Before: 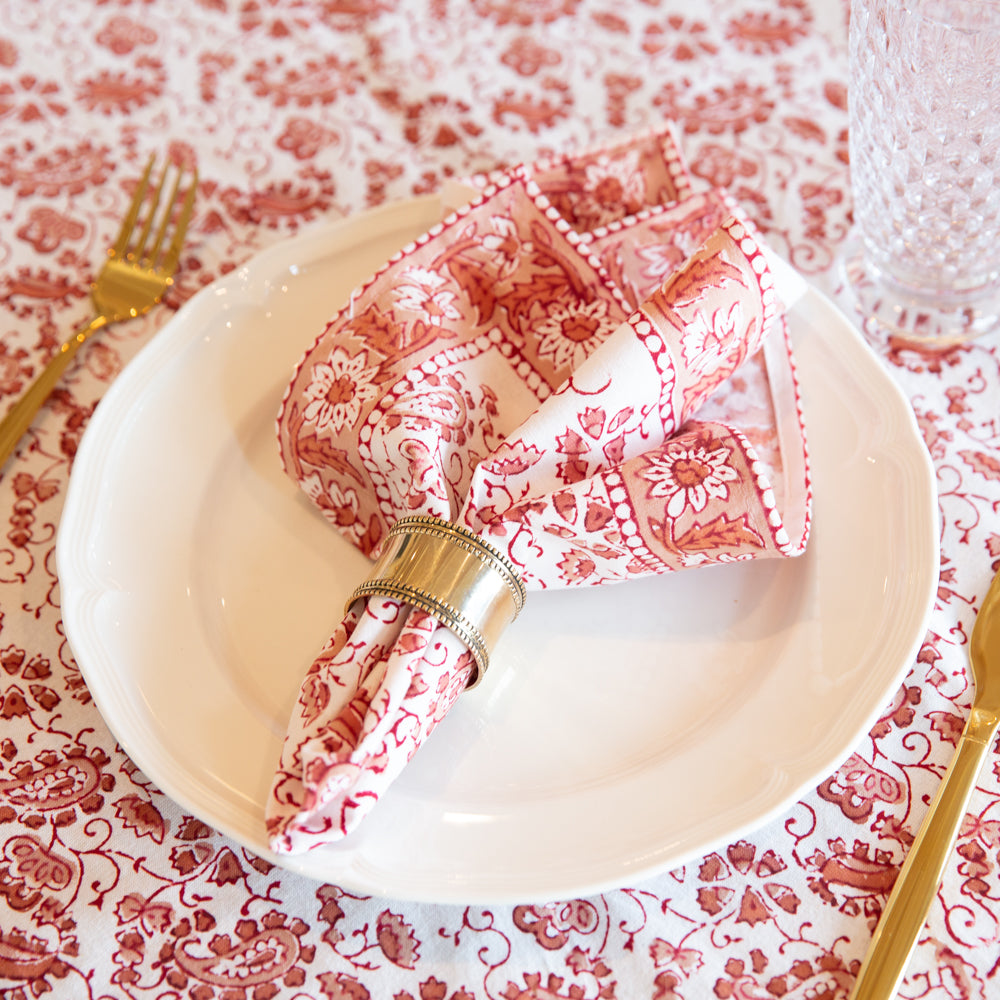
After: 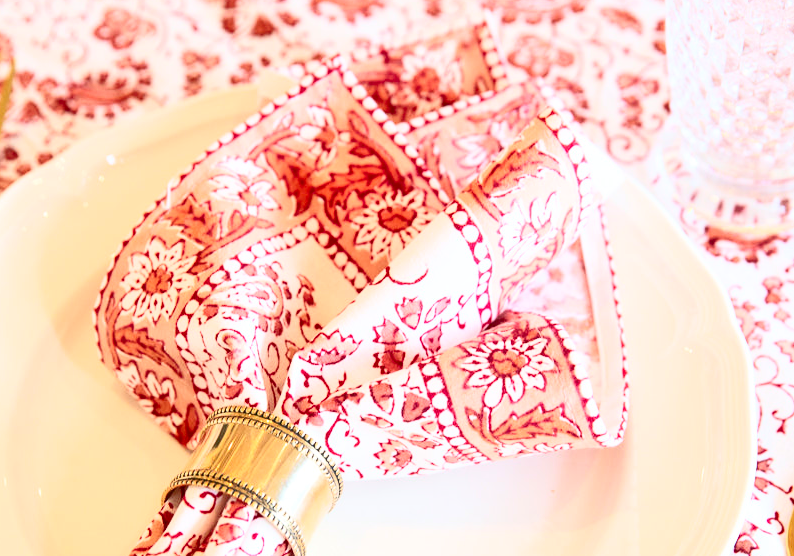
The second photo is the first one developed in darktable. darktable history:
contrast brightness saturation: contrast 0.4, brightness 0.05, saturation 0.25
tone equalizer: -7 EV 0.15 EV, -6 EV 0.6 EV, -5 EV 1.15 EV, -4 EV 1.33 EV, -3 EV 1.15 EV, -2 EV 0.6 EV, -1 EV 0.15 EV, mask exposure compensation -0.5 EV
crop: left 18.38%, top 11.092%, right 2.134%, bottom 33.217%
